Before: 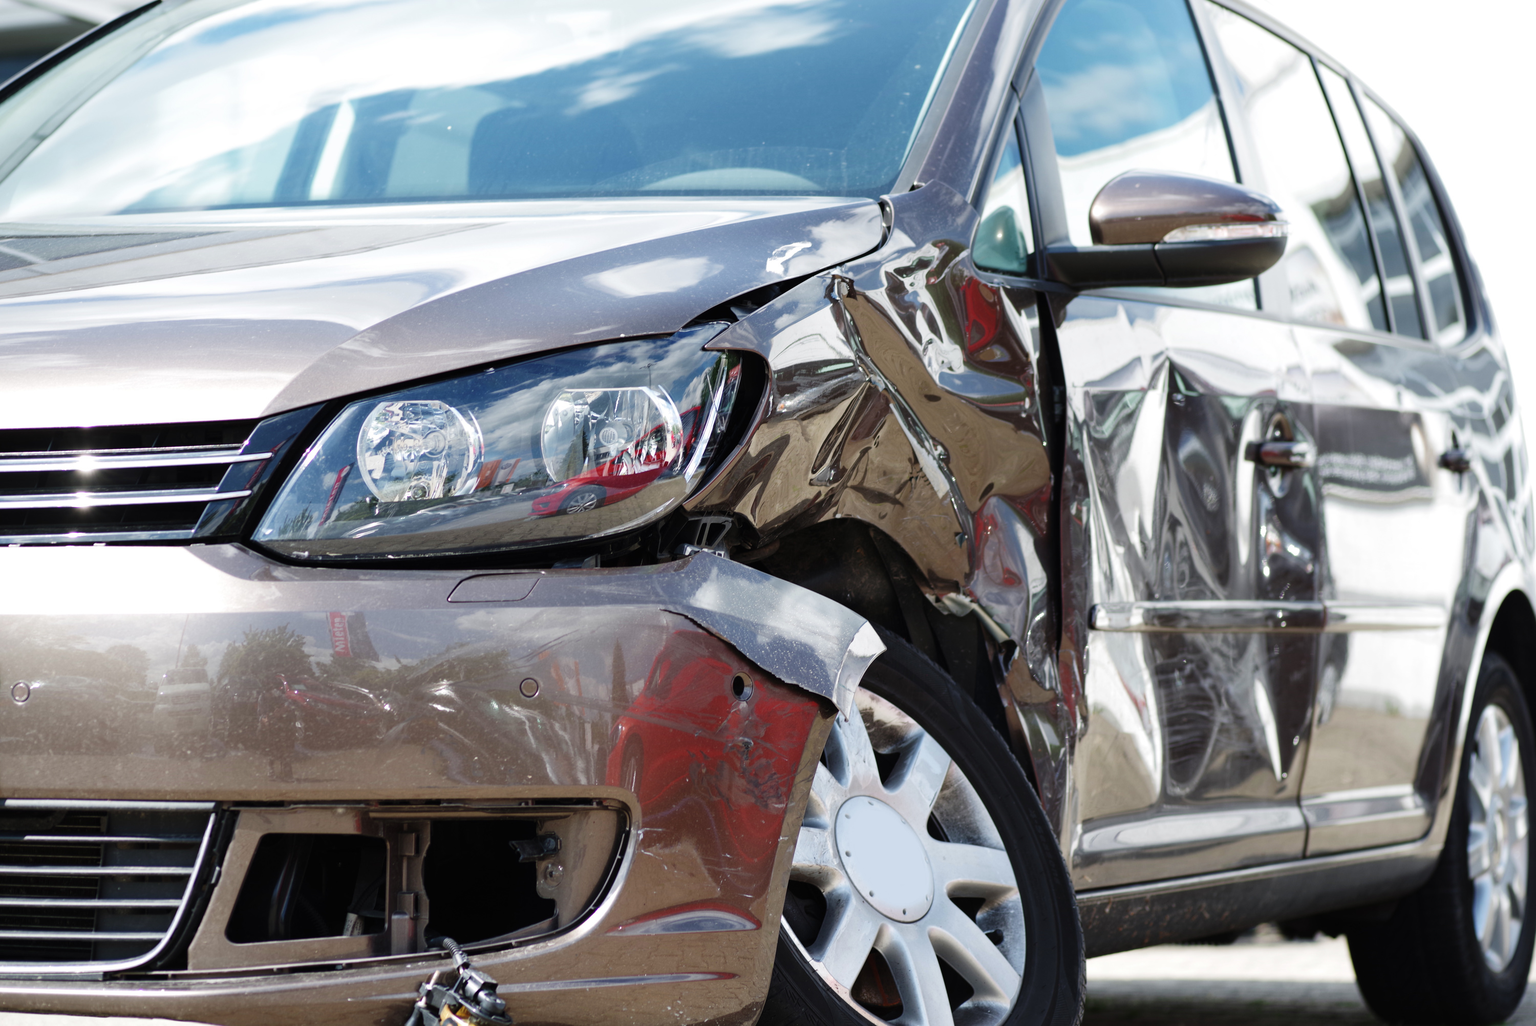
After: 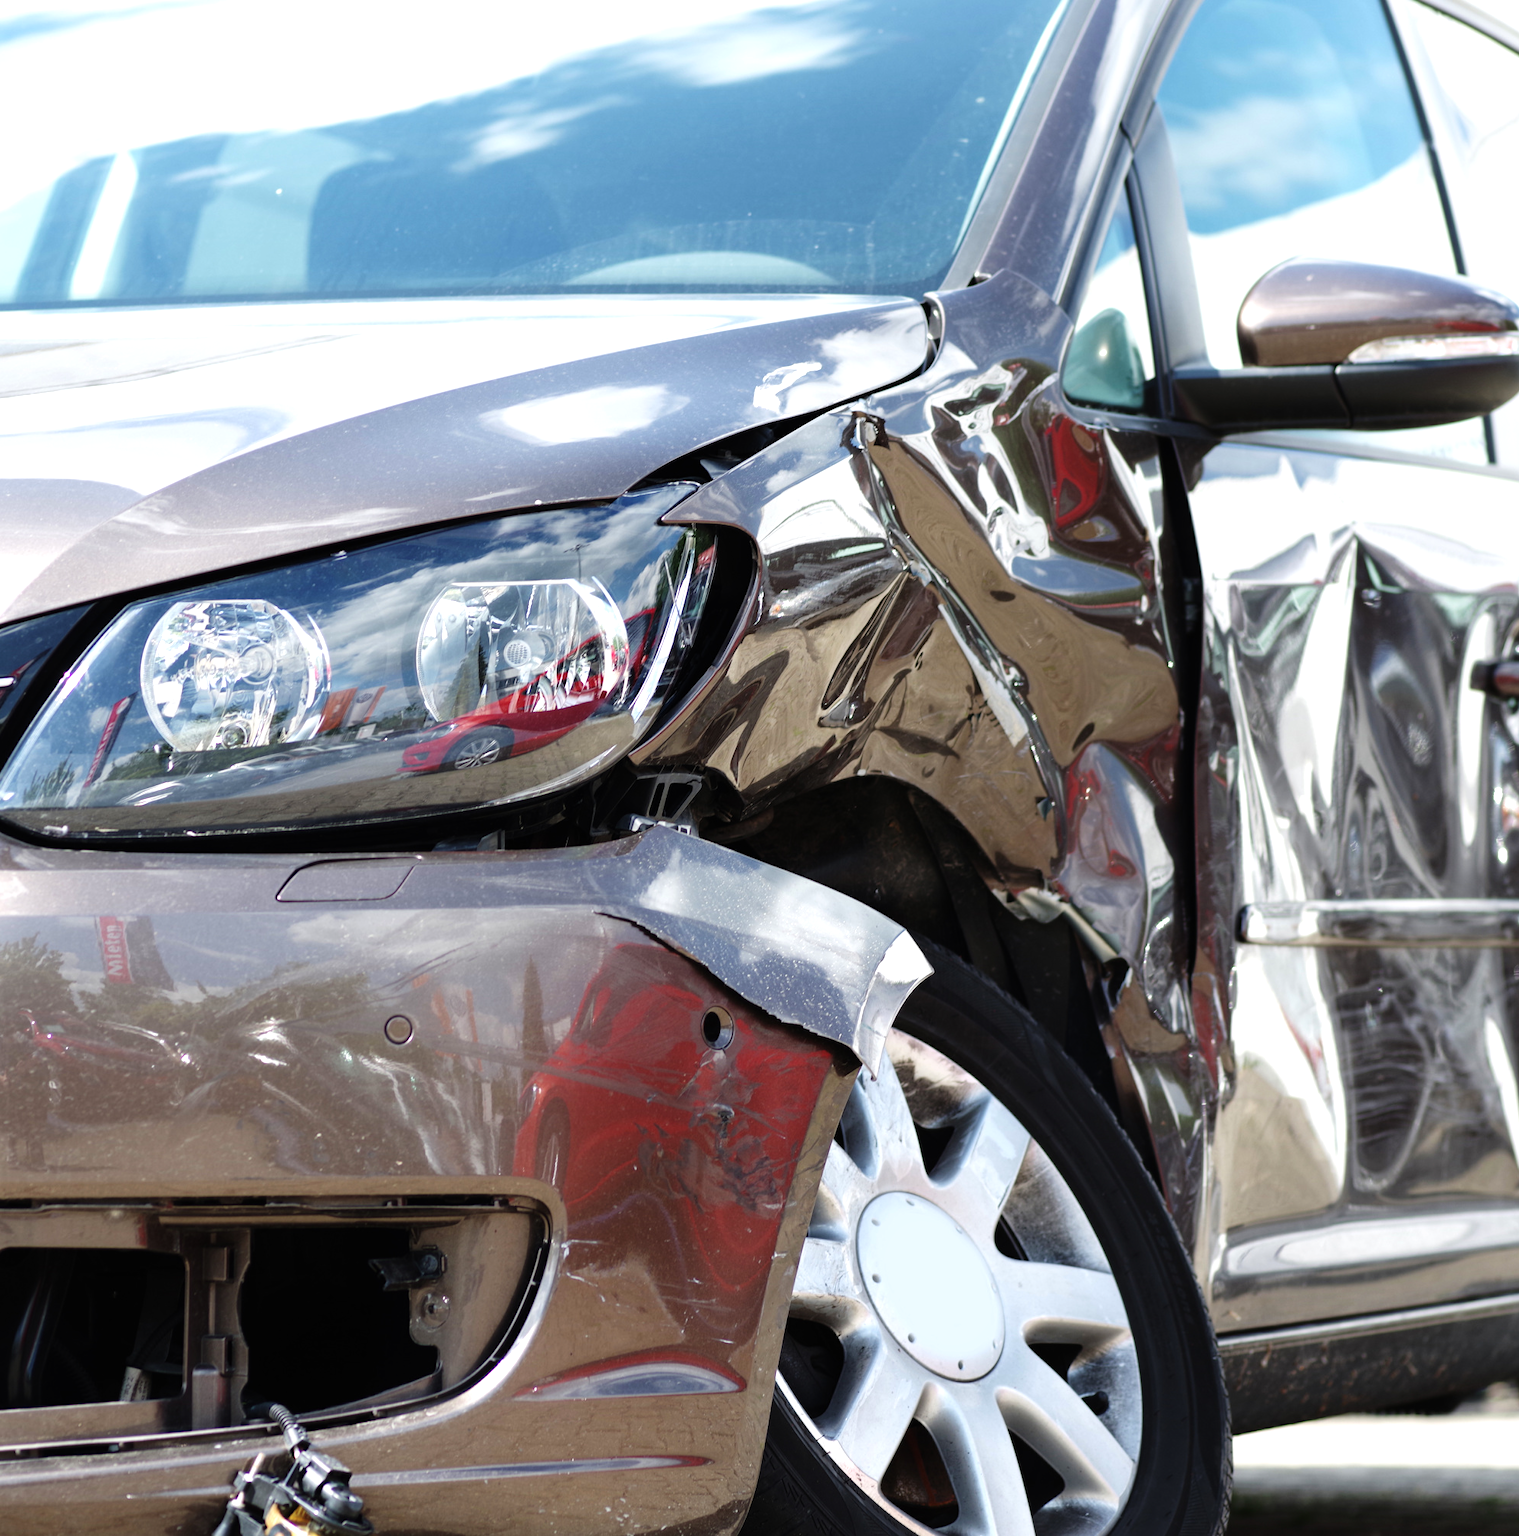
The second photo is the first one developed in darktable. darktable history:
crop: left 17.149%, right 16.789%
tone equalizer: -8 EV -0.396 EV, -7 EV -0.388 EV, -6 EV -0.341 EV, -5 EV -0.238 EV, -3 EV 0.225 EV, -2 EV 0.324 EV, -1 EV 0.404 EV, +0 EV 0.396 EV, mask exposure compensation -0.494 EV
